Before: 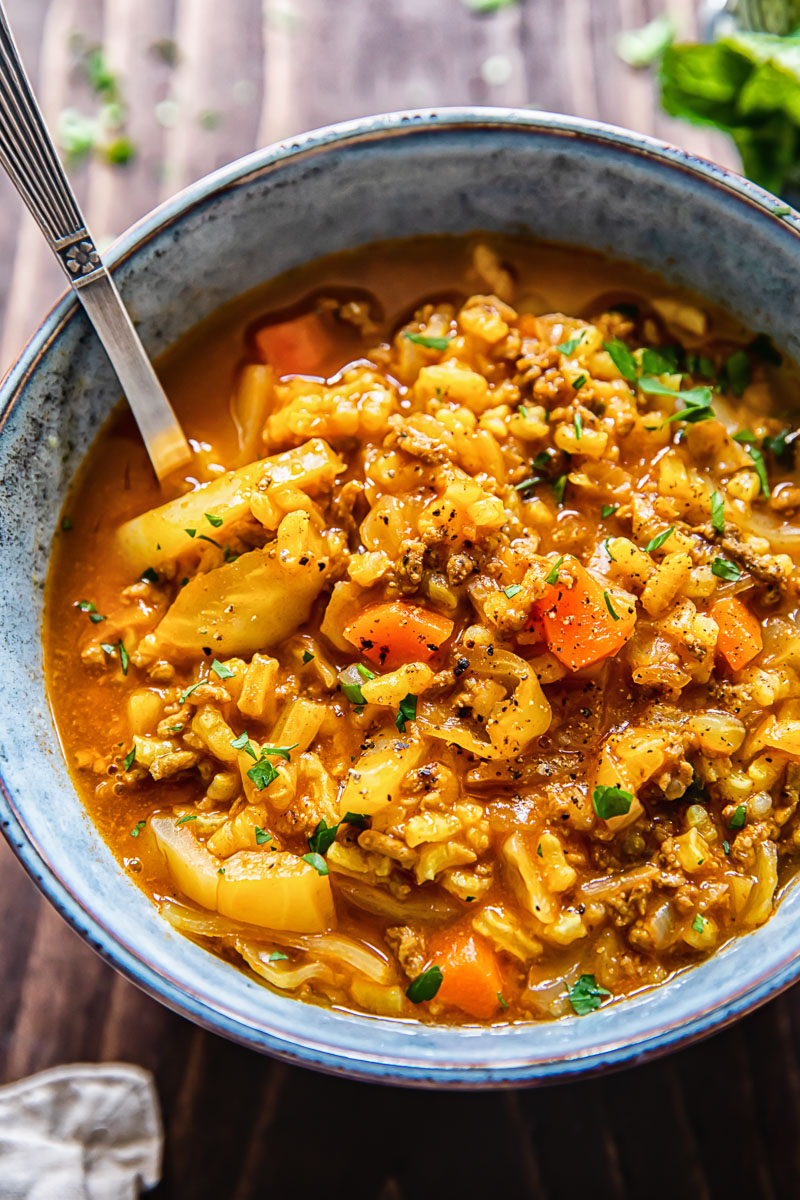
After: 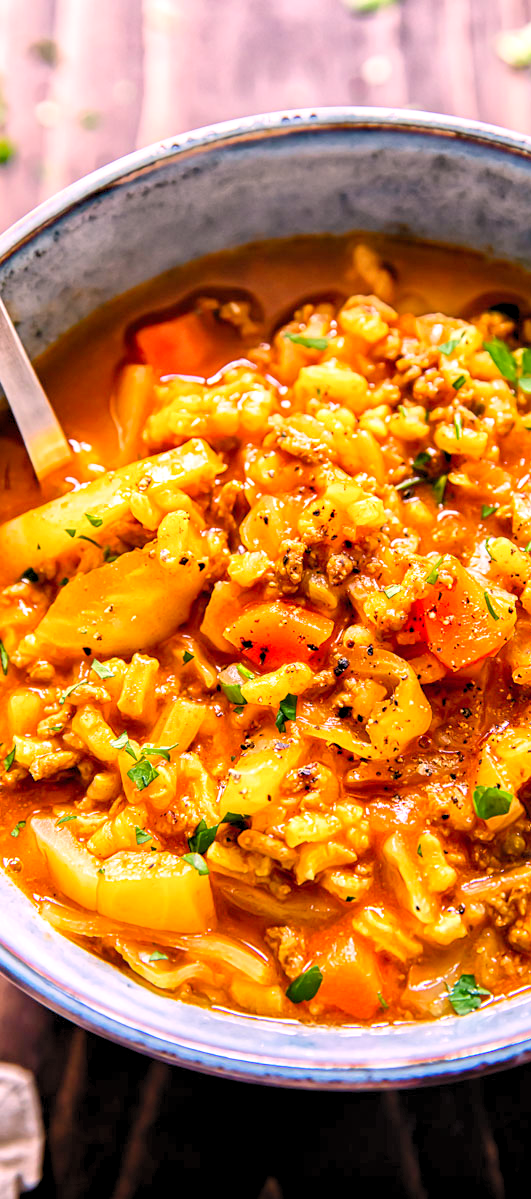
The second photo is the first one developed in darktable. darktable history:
crop and rotate: left 15.189%, right 18.418%
levels: levels [0.044, 0.416, 0.908]
color correction: highlights a* 14.5, highlights b* 4.88
